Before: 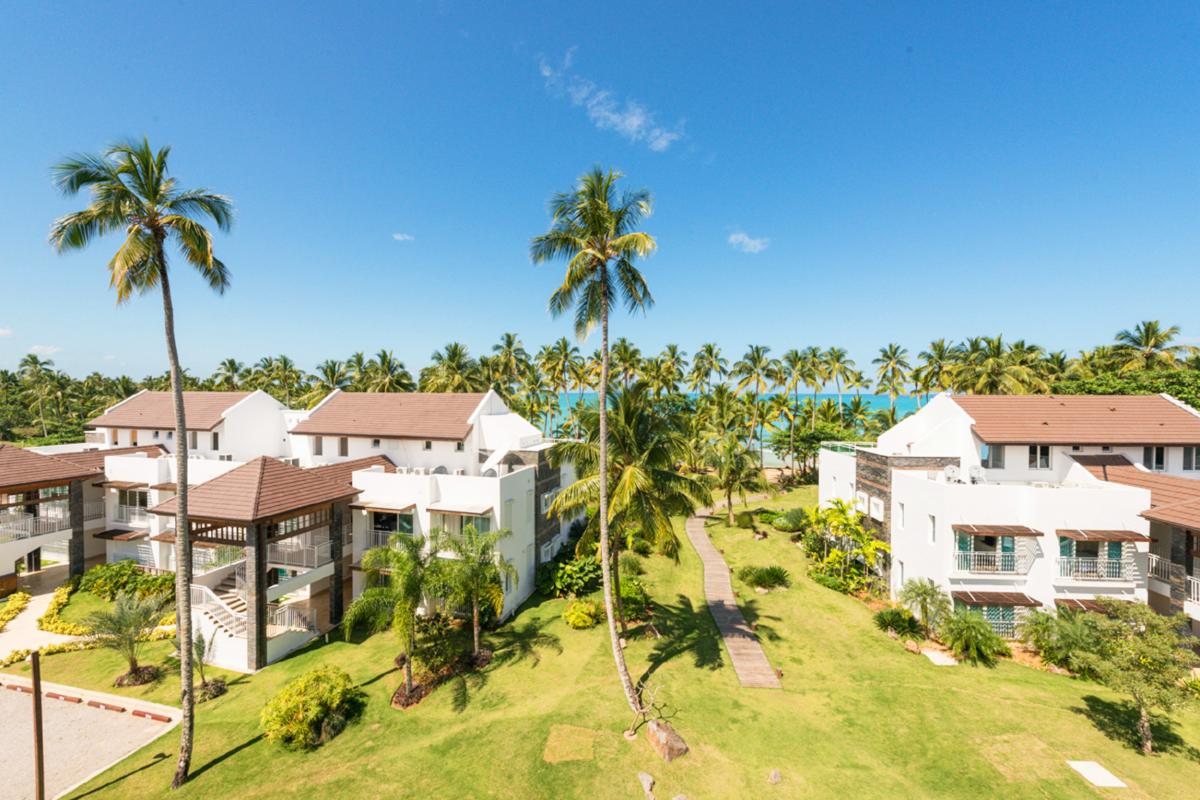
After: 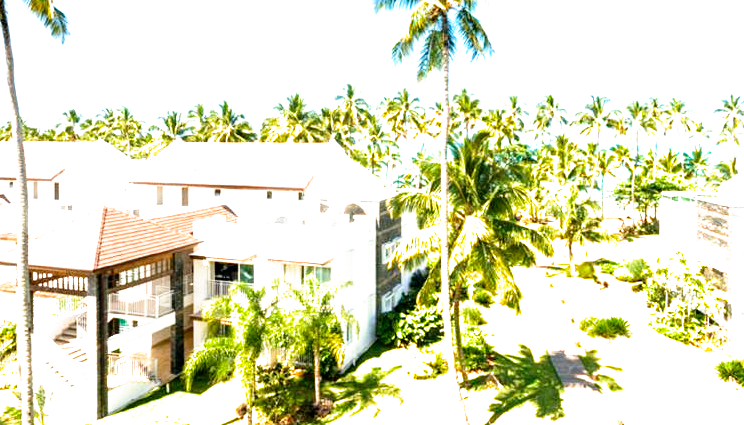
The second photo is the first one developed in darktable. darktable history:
exposure: black level correction 0, exposure 1.625 EV, compensate exposure bias true, compensate highlight preservation false
color balance rgb: global vibrance 20%
crop: left 13.312%, top 31.28%, right 24.627%, bottom 15.582%
filmic rgb: black relative exposure -8.7 EV, white relative exposure 2.7 EV, threshold 3 EV, target black luminance 0%, hardness 6.25, latitude 75%, contrast 1.325, highlights saturation mix -5%, preserve chrominance no, color science v5 (2021), iterations of high-quality reconstruction 0, enable highlight reconstruction true
